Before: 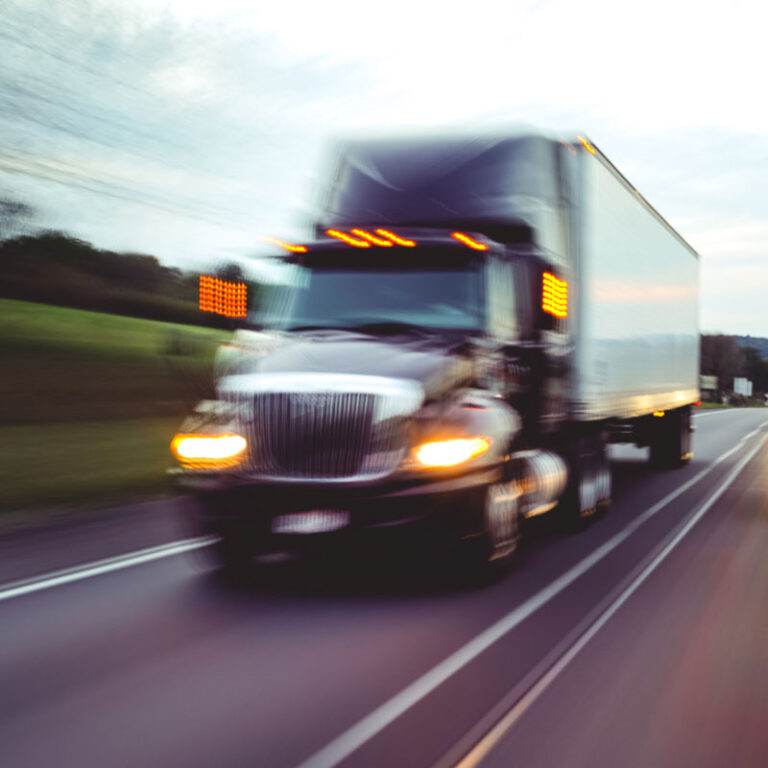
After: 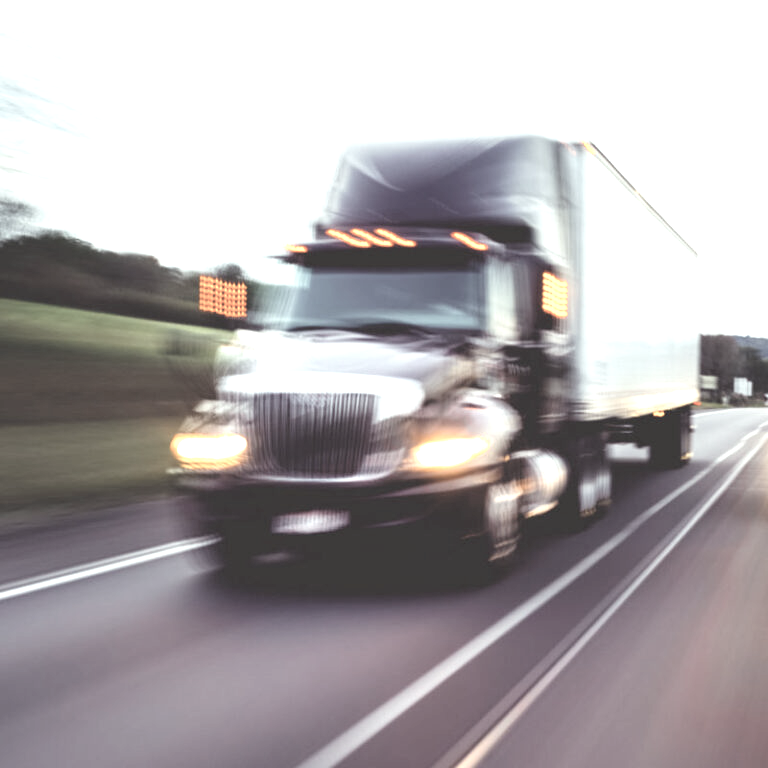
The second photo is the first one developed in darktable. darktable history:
exposure: exposure 1 EV, compensate highlight preservation false
contrast brightness saturation: brightness 0.088, saturation 0.194
color correction: highlights b* 0.047, saturation 0.352
